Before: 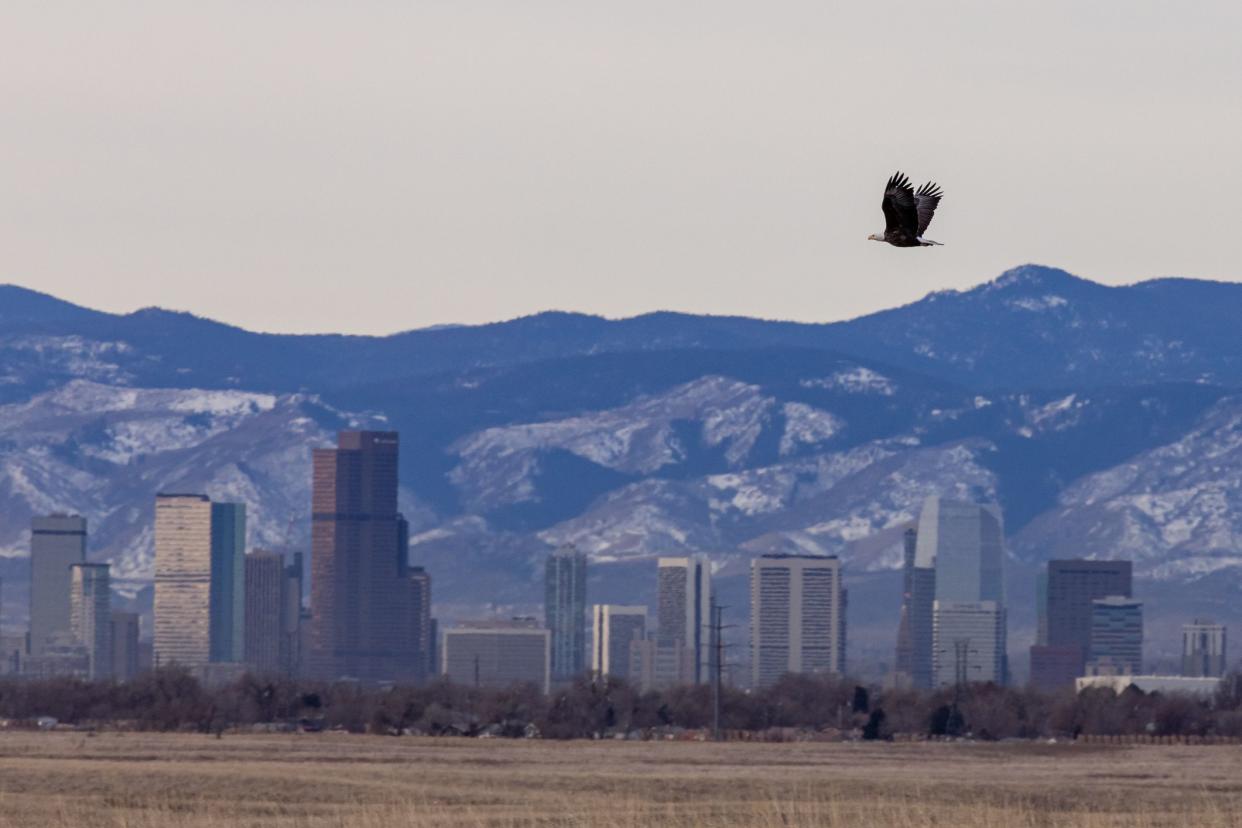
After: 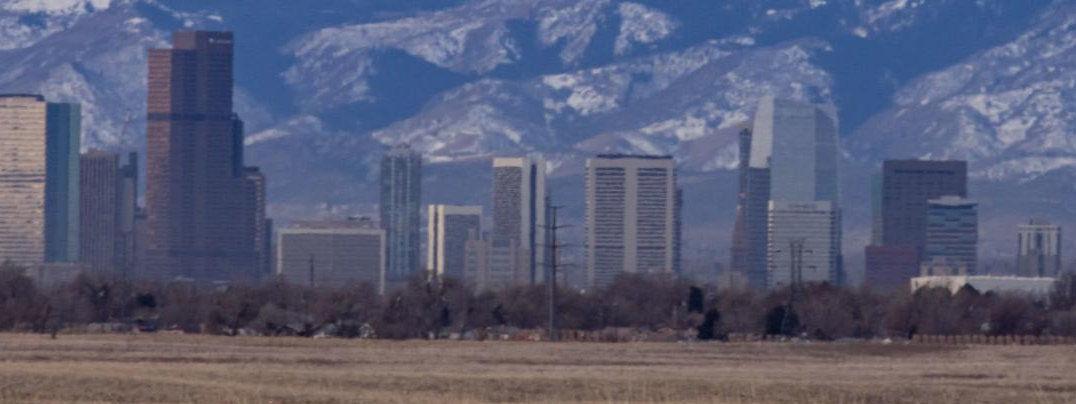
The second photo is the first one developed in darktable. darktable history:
crop and rotate: left 13.307%, top 48.34%, bottom 2.834%
